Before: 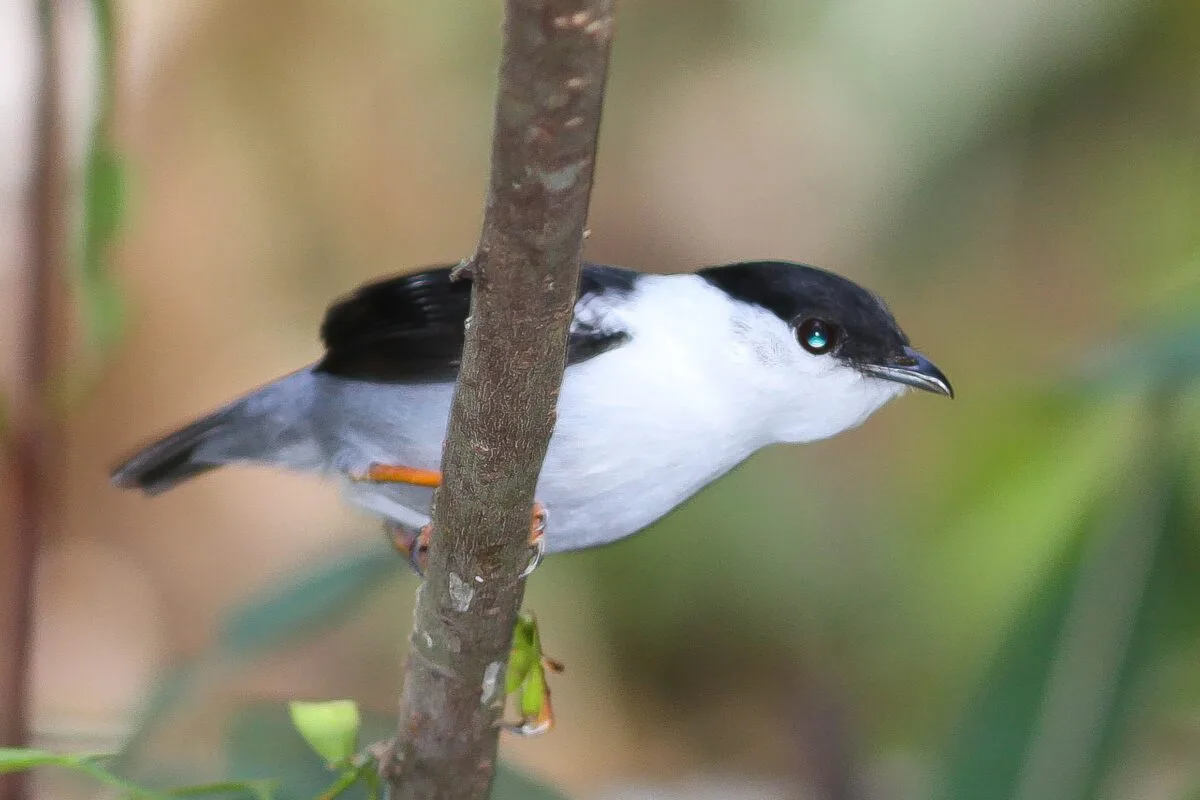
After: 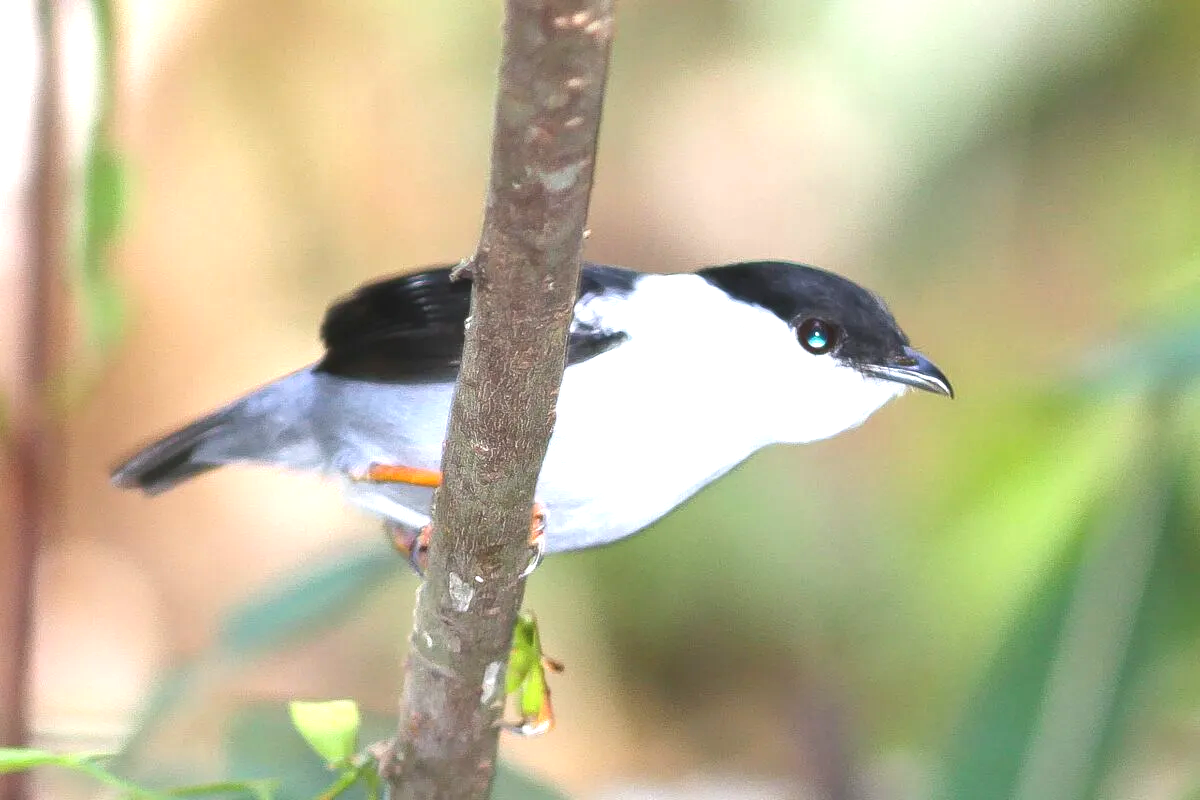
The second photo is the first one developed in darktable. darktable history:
exposure: black level correction -0.002, exposure 1.115 EV, compensate highlight preservation false
